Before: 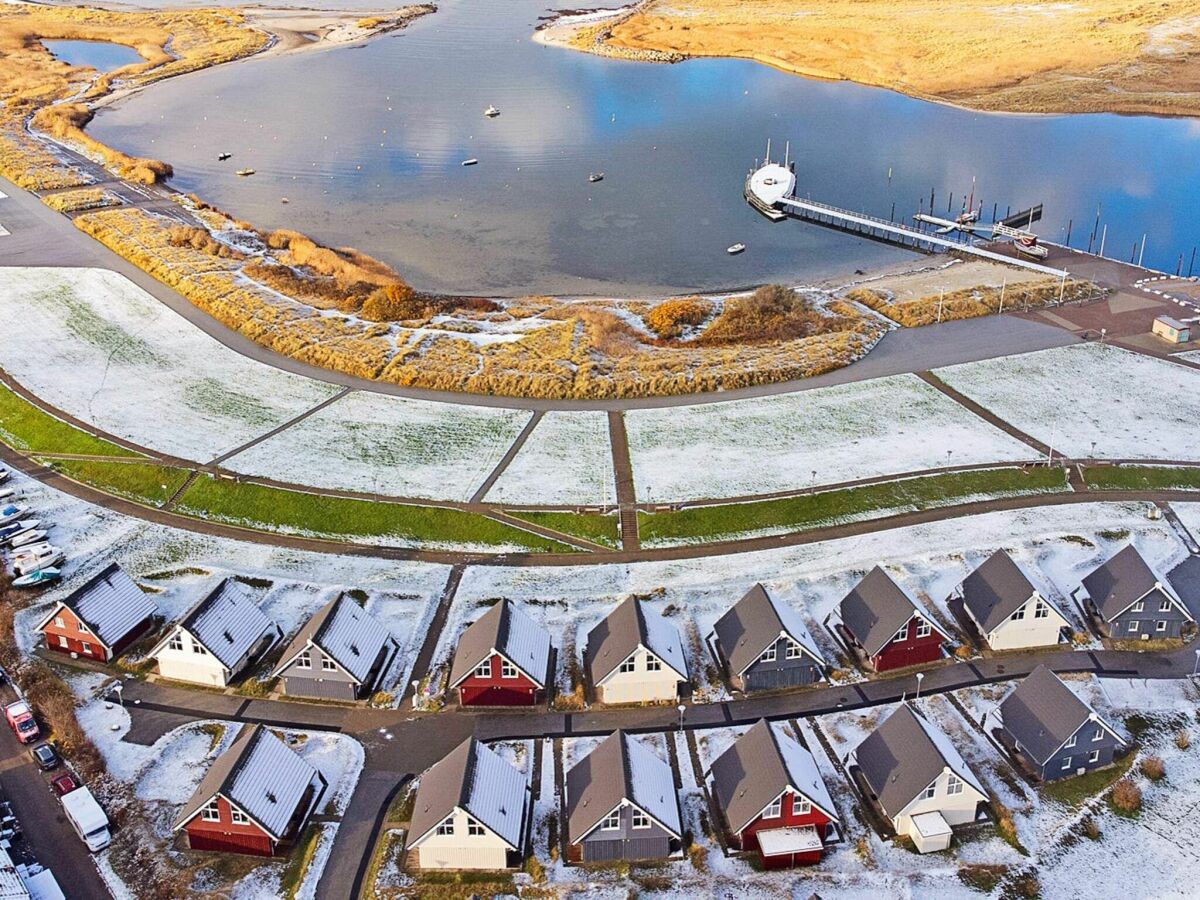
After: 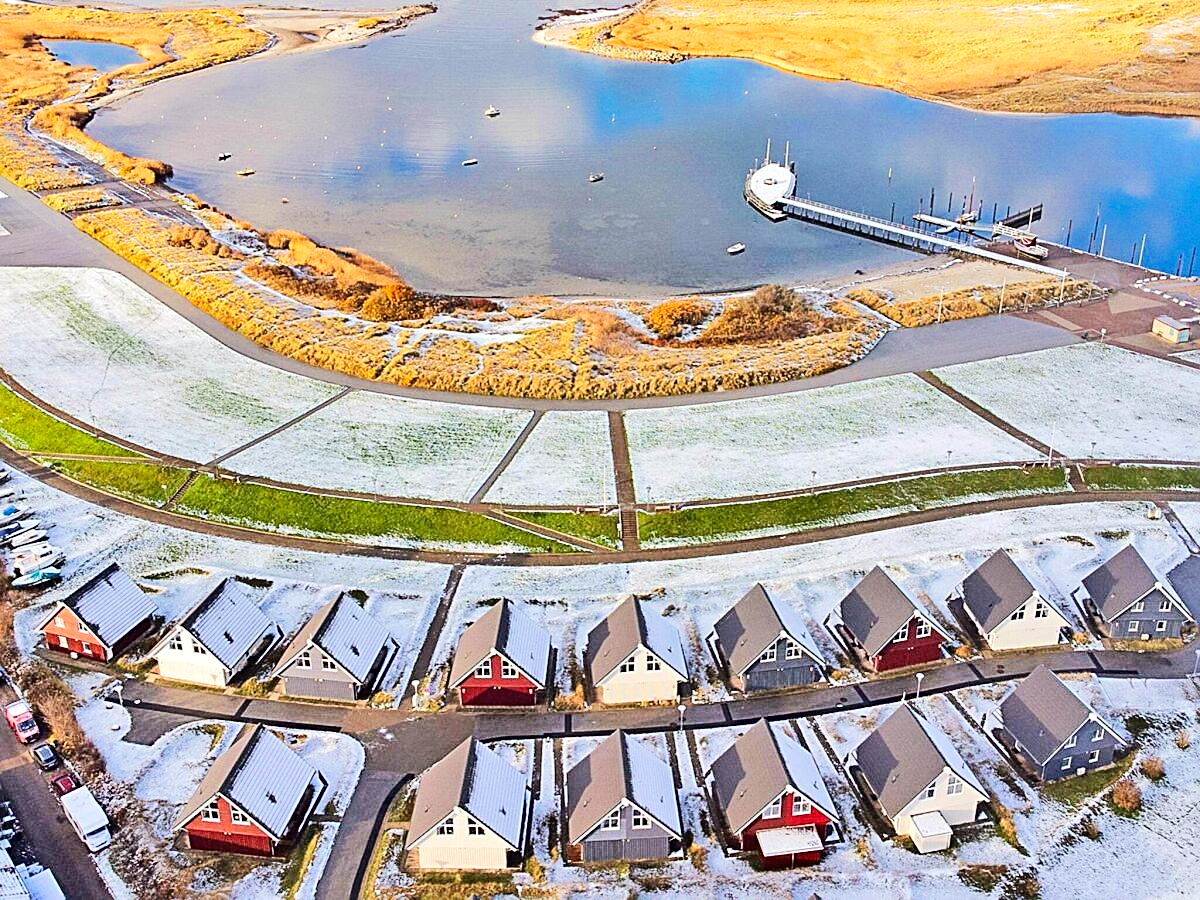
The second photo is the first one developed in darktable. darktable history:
sharpen: on, module defaults
shadows and highlights: low approximation 0.01, soften with gaussian
tone equalizer: -7 EV 0.162 EV, -6 EV 0.565 EV, -5 EV 1.14 EV, -4 EV 1.3 EV, -3 EV 1.15 EV, -2 EV 0.6 EV, -1 EV 0.155 EV, edges refinement/feathering 500, mask exposure compensation -1.57 EV, preserve details no
